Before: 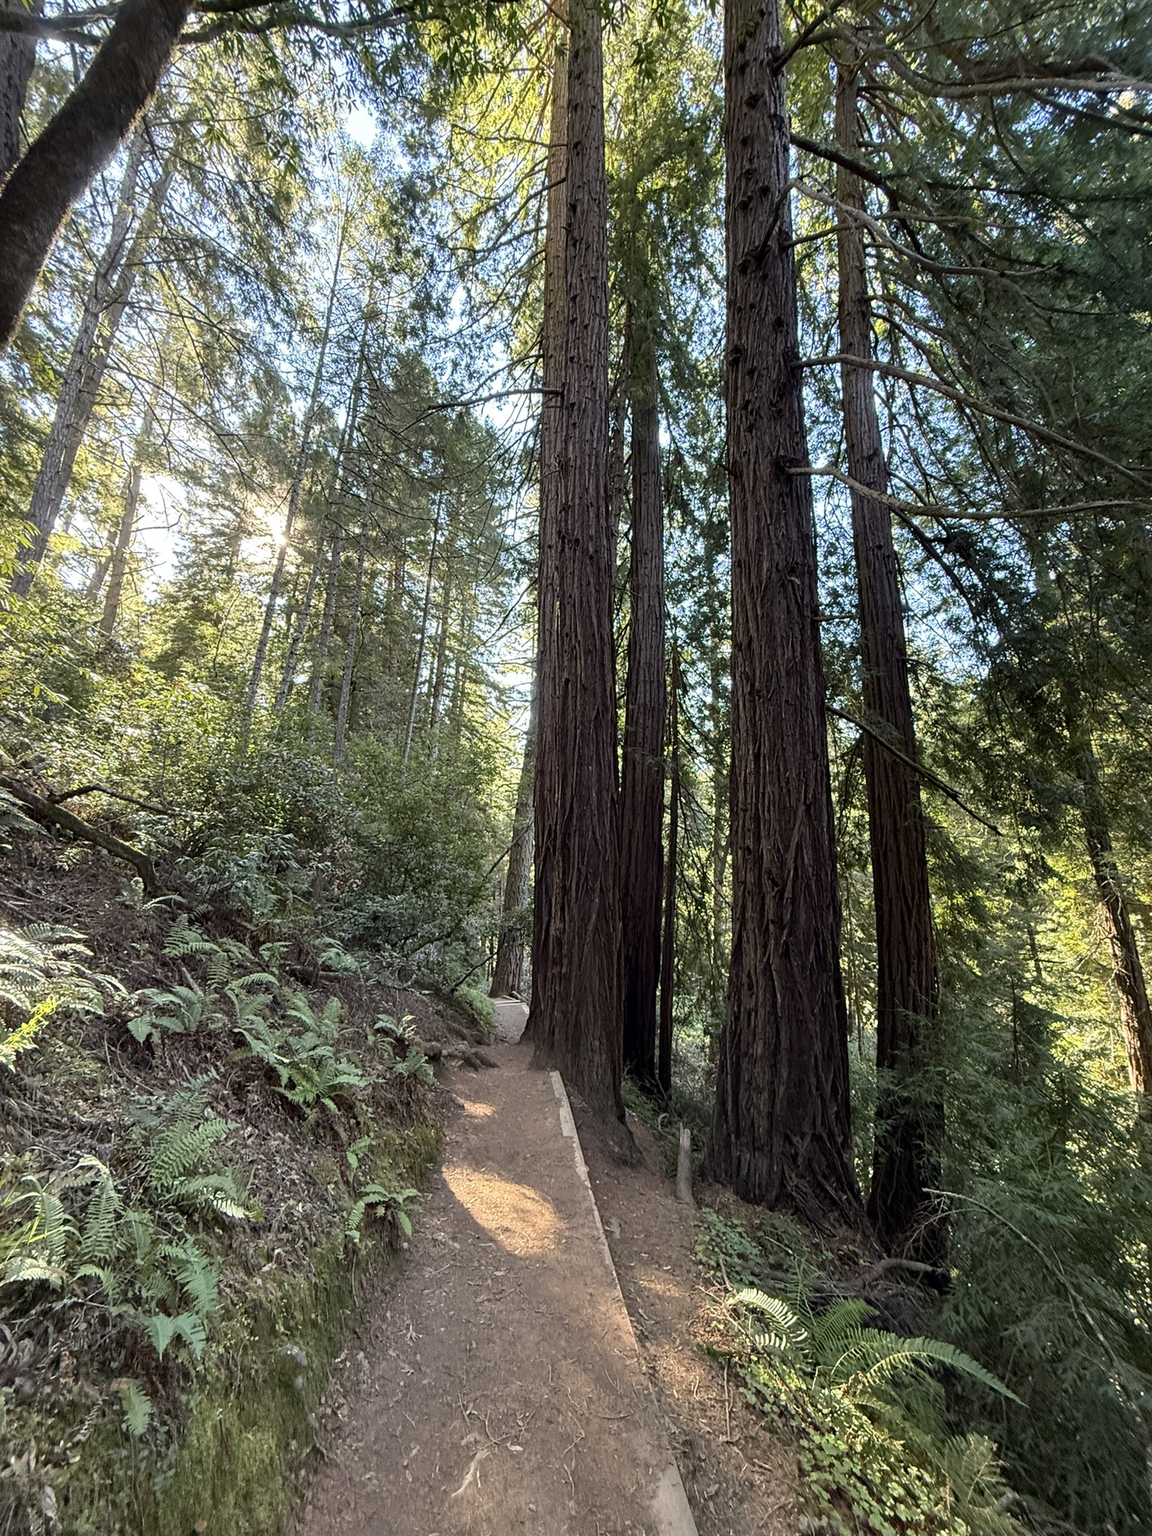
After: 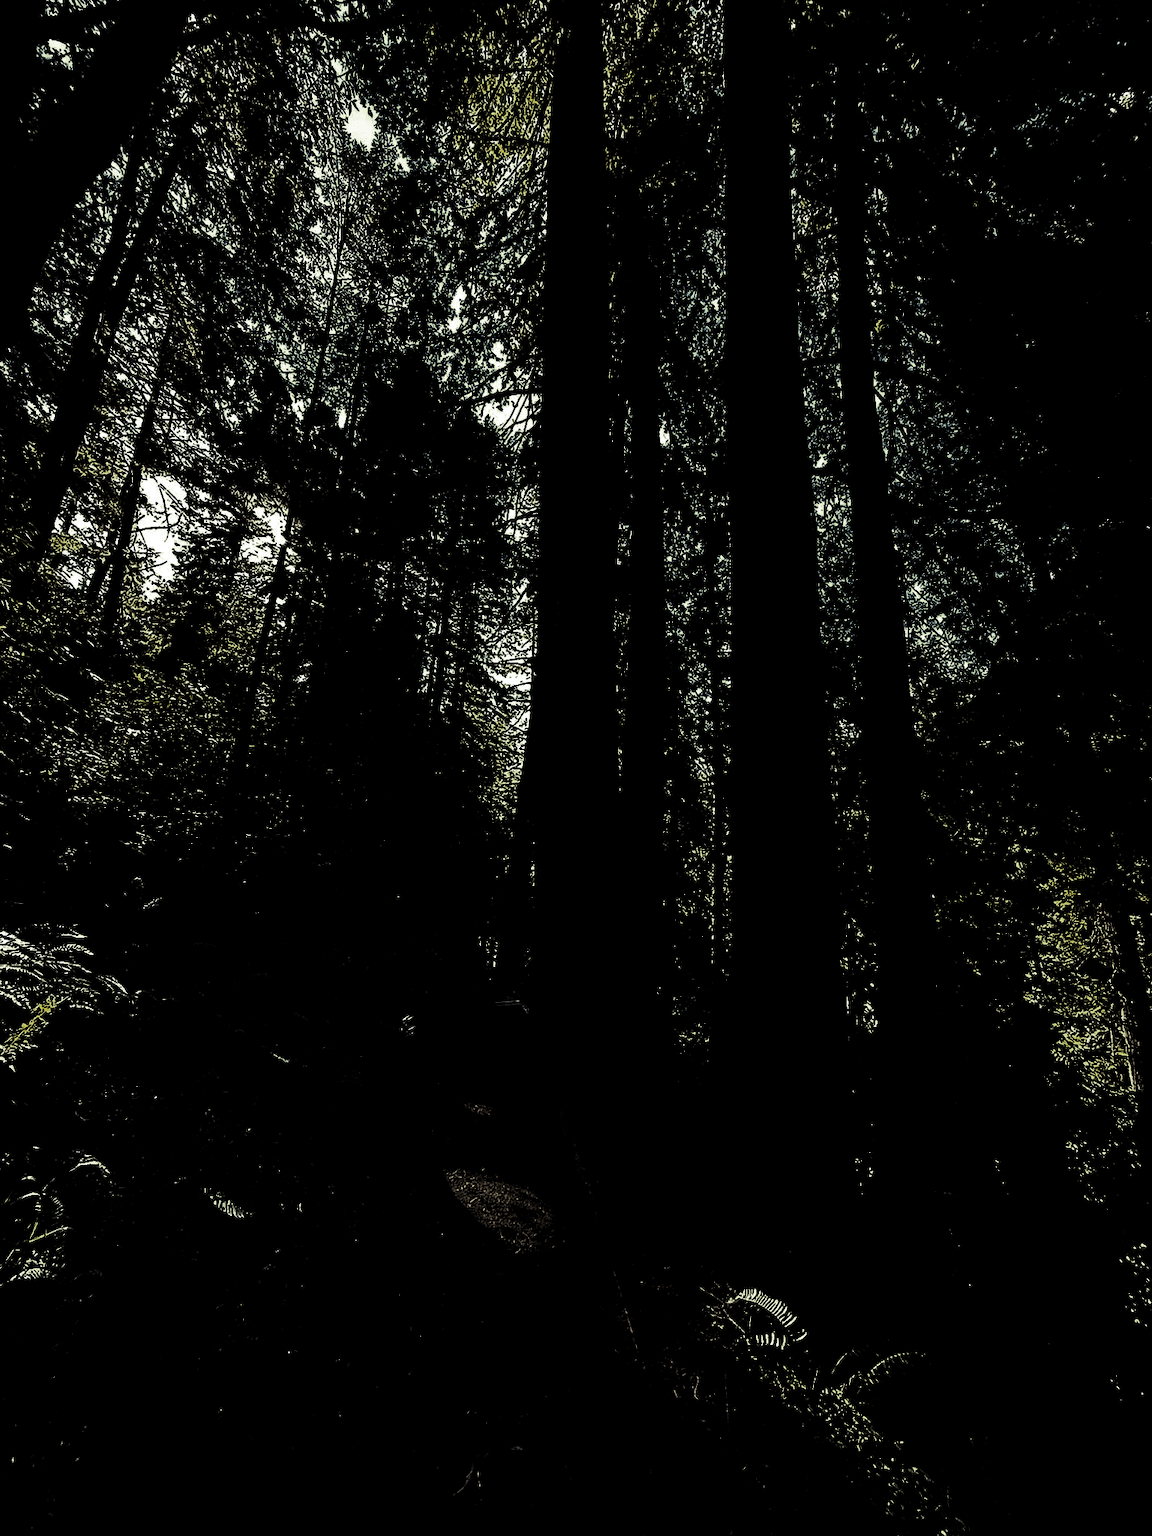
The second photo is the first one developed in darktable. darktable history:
split-toning: shadows › hue 290.82°, shadows › saturation 0.34, highlights › saturation 0.38, balance 0, compress 50%
levels: levels [0.721, 0.937, 0.997]
